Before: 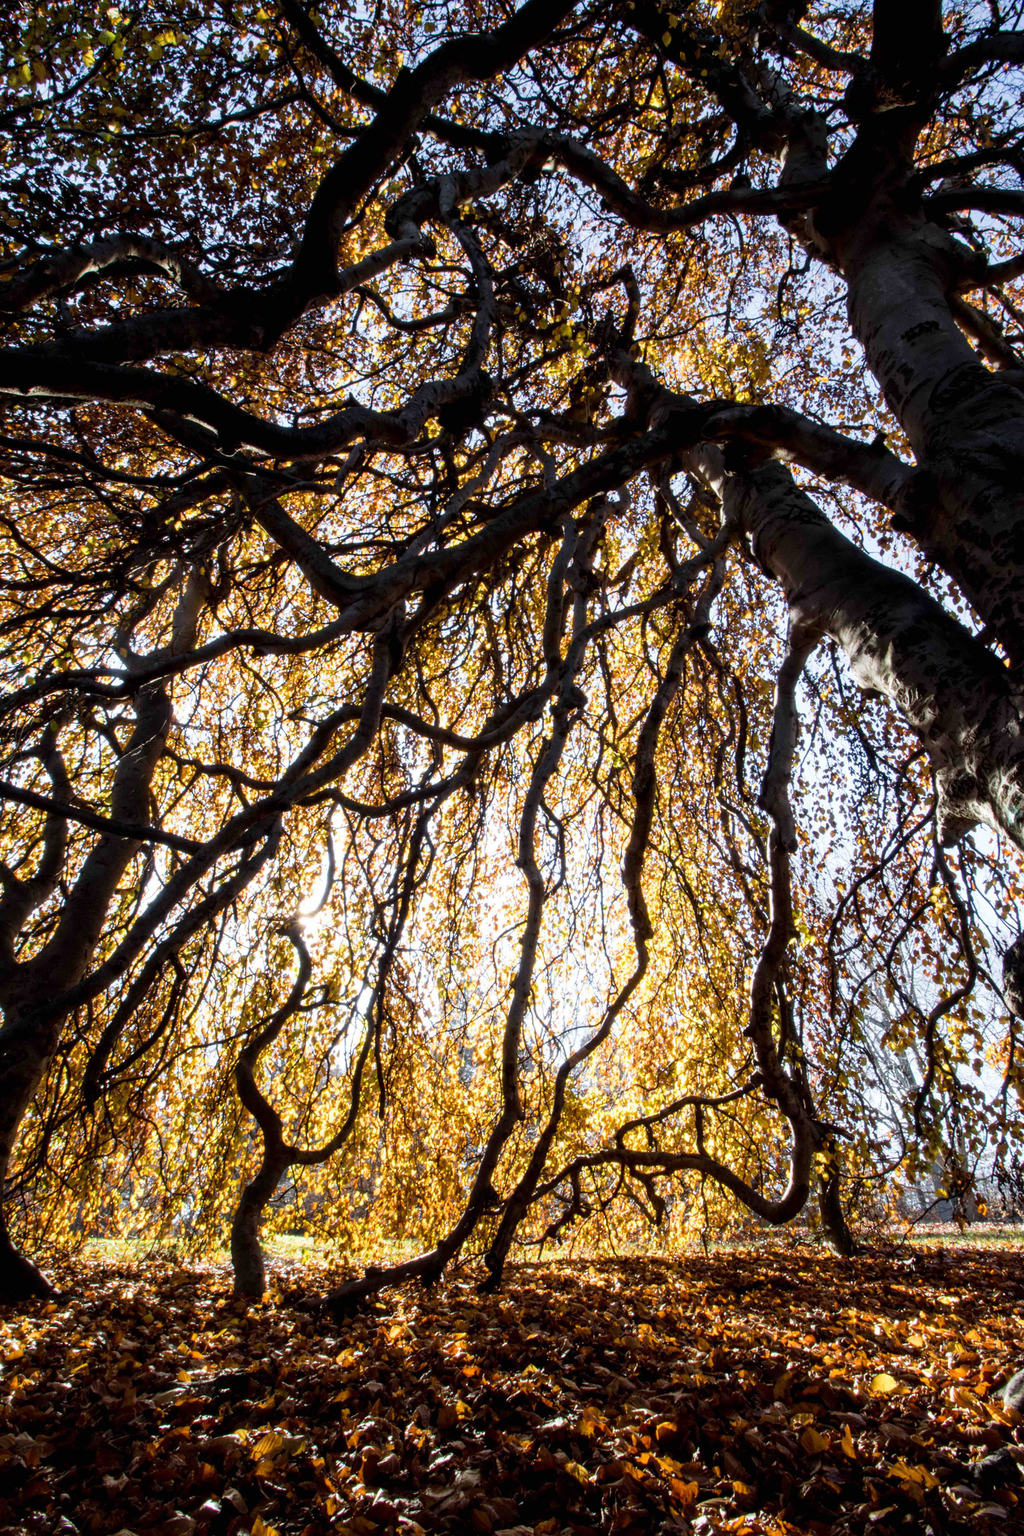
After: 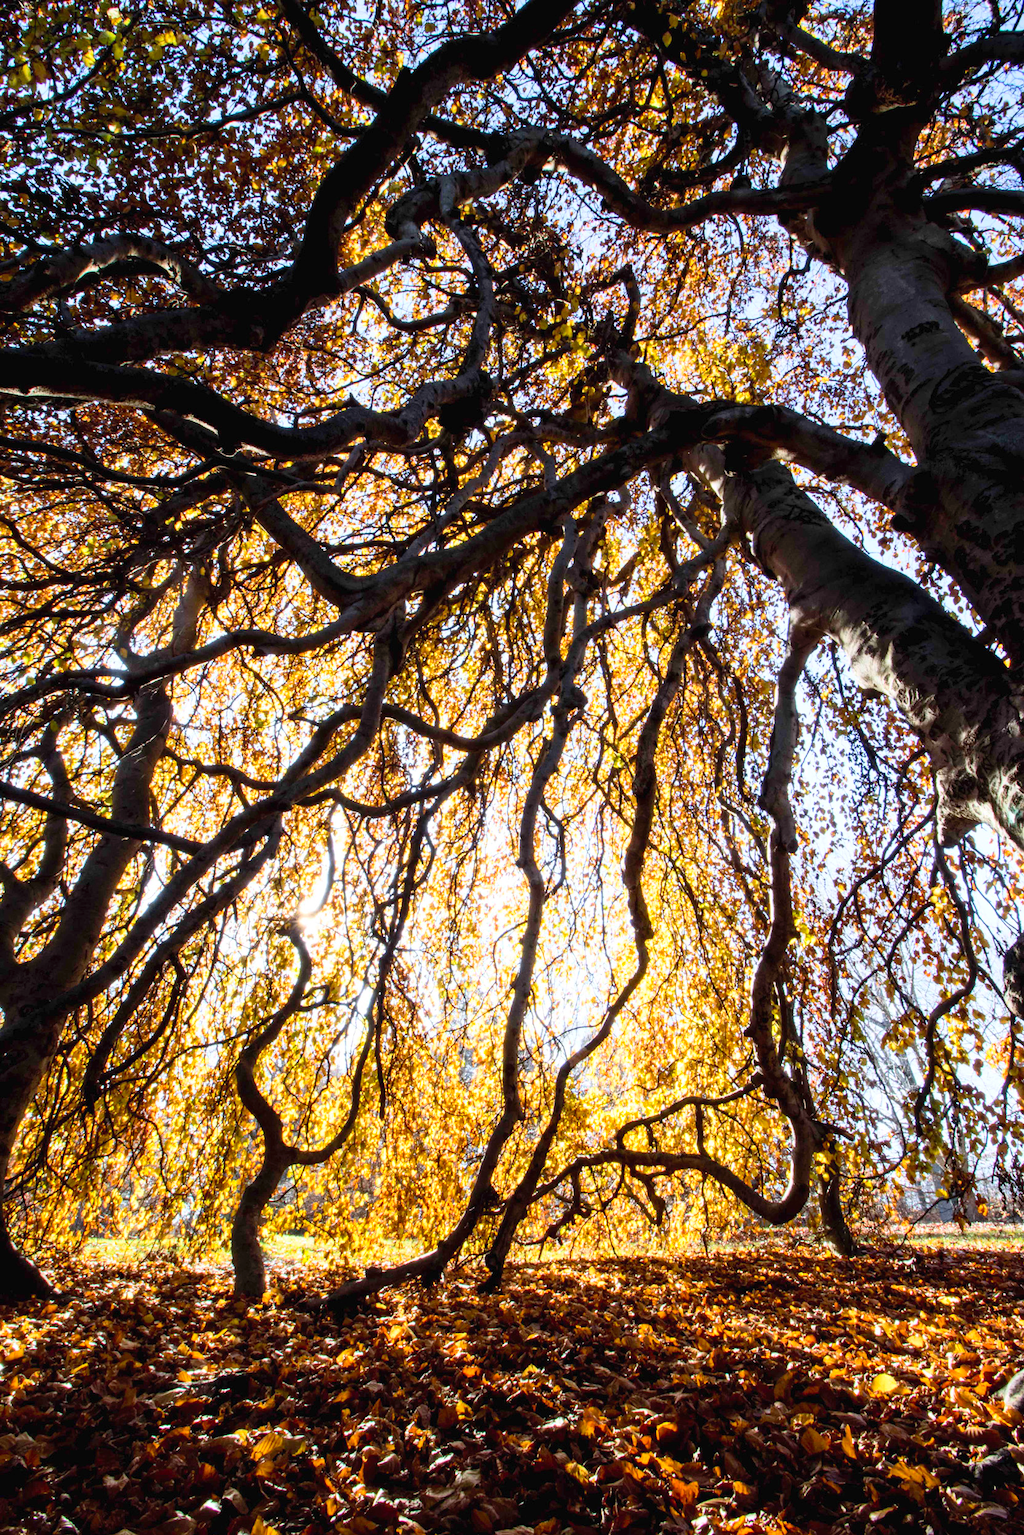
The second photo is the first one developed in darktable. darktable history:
levels: levels [0, 0.478, 1]
contrast brightness saturation: contrast 0.2, brightness 0.16, saturation 0.22
